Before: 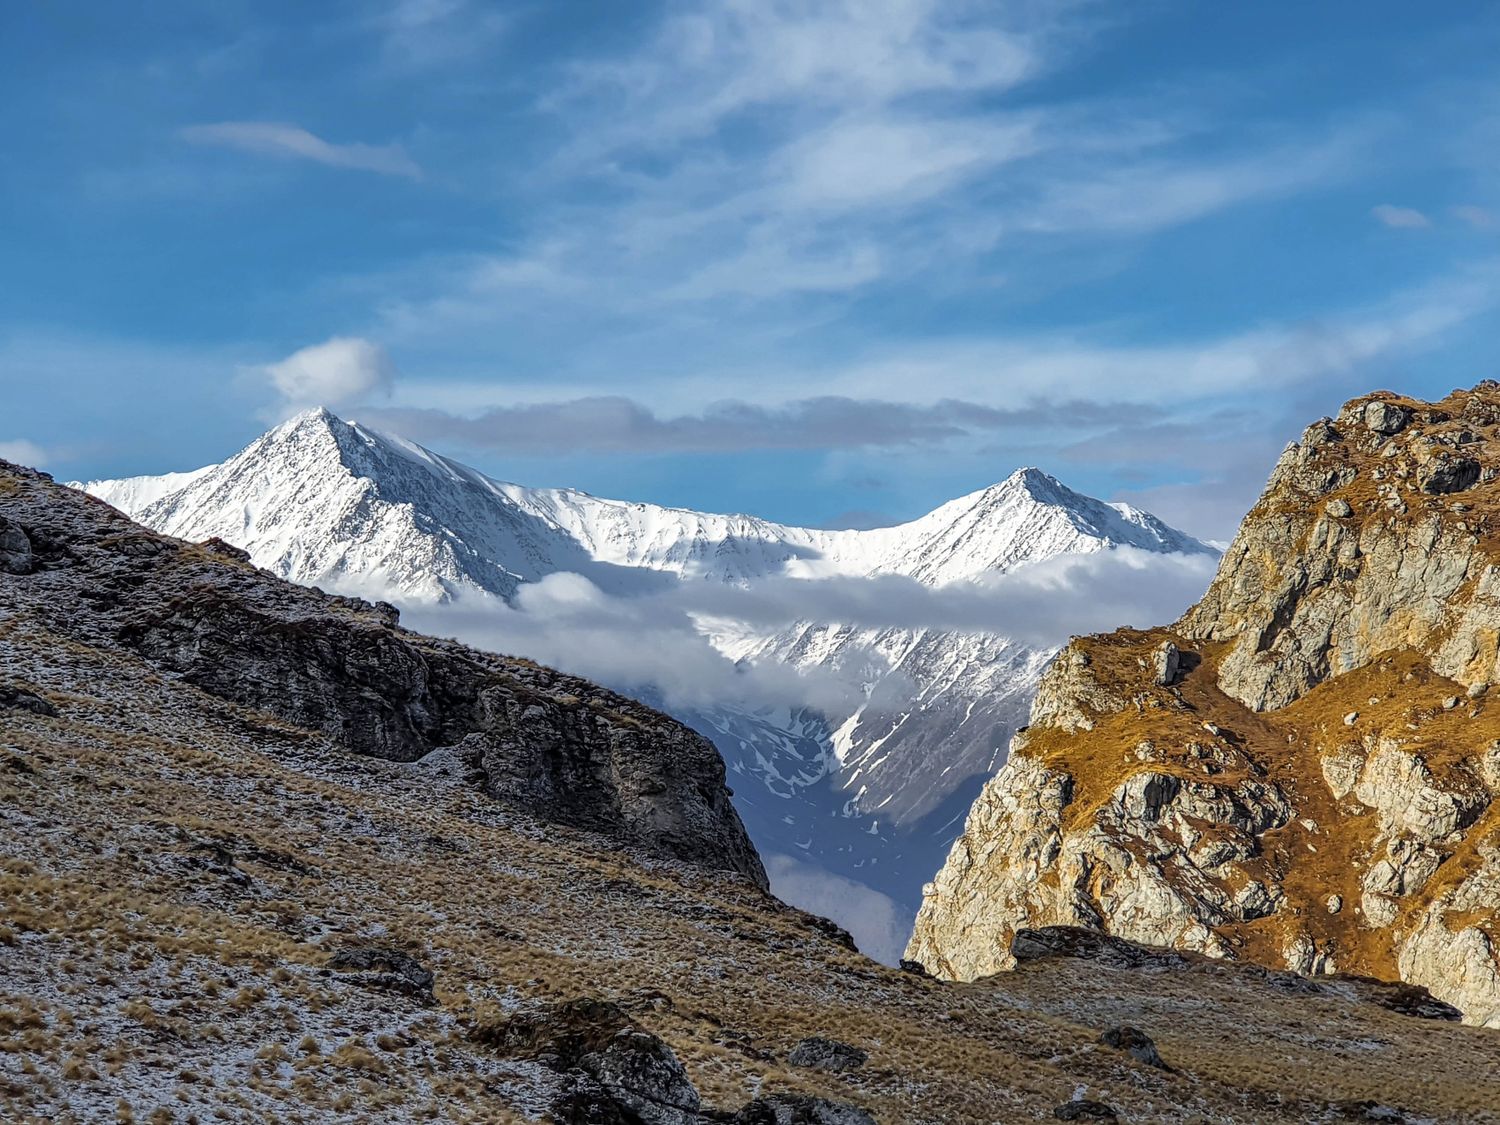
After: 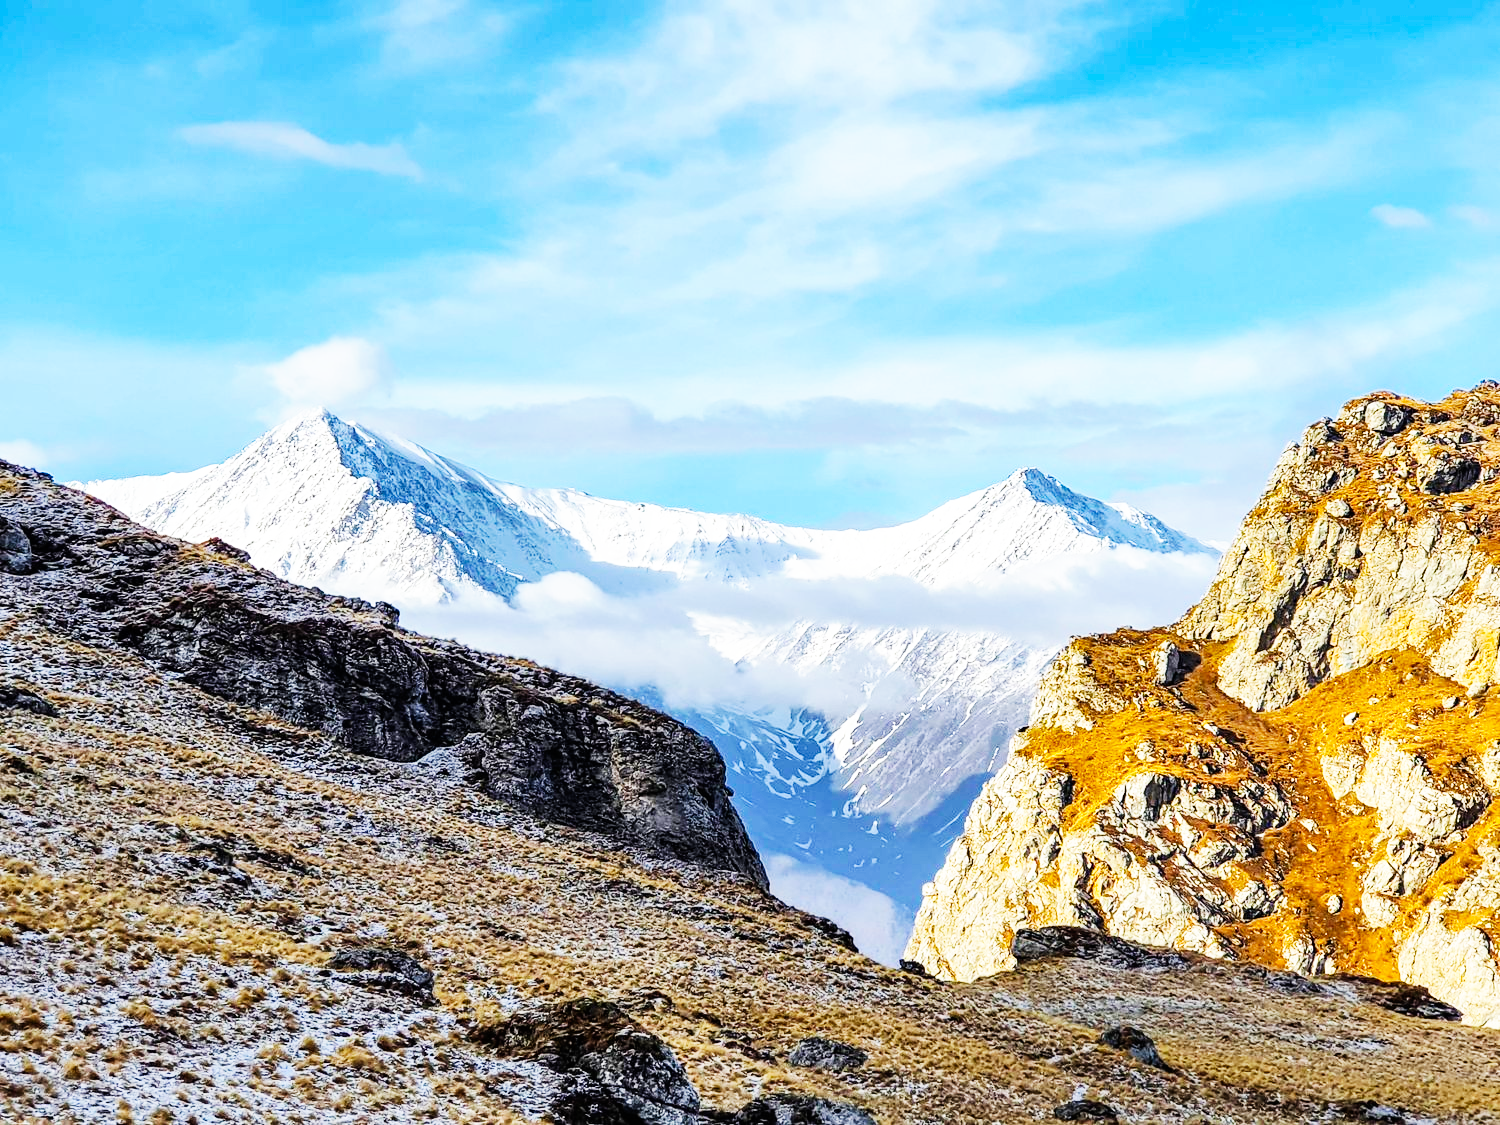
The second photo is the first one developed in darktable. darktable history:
base curve: curves: ch0 [(0, 0) (0.007, 0.004) (0.027, 0.03) (0.046, 0.07) (0.207, 0.54) (0.442, 0.872) (0.673, 0.972) (1, 1)], preserve colors none
color balance rgb: perceptual saturation grading › global saturation 9.588%, perceptual brilliance grading › mid-tones 10.642%, perceptual brilliance grading › shadows 15.198%, global vibrance 20%
